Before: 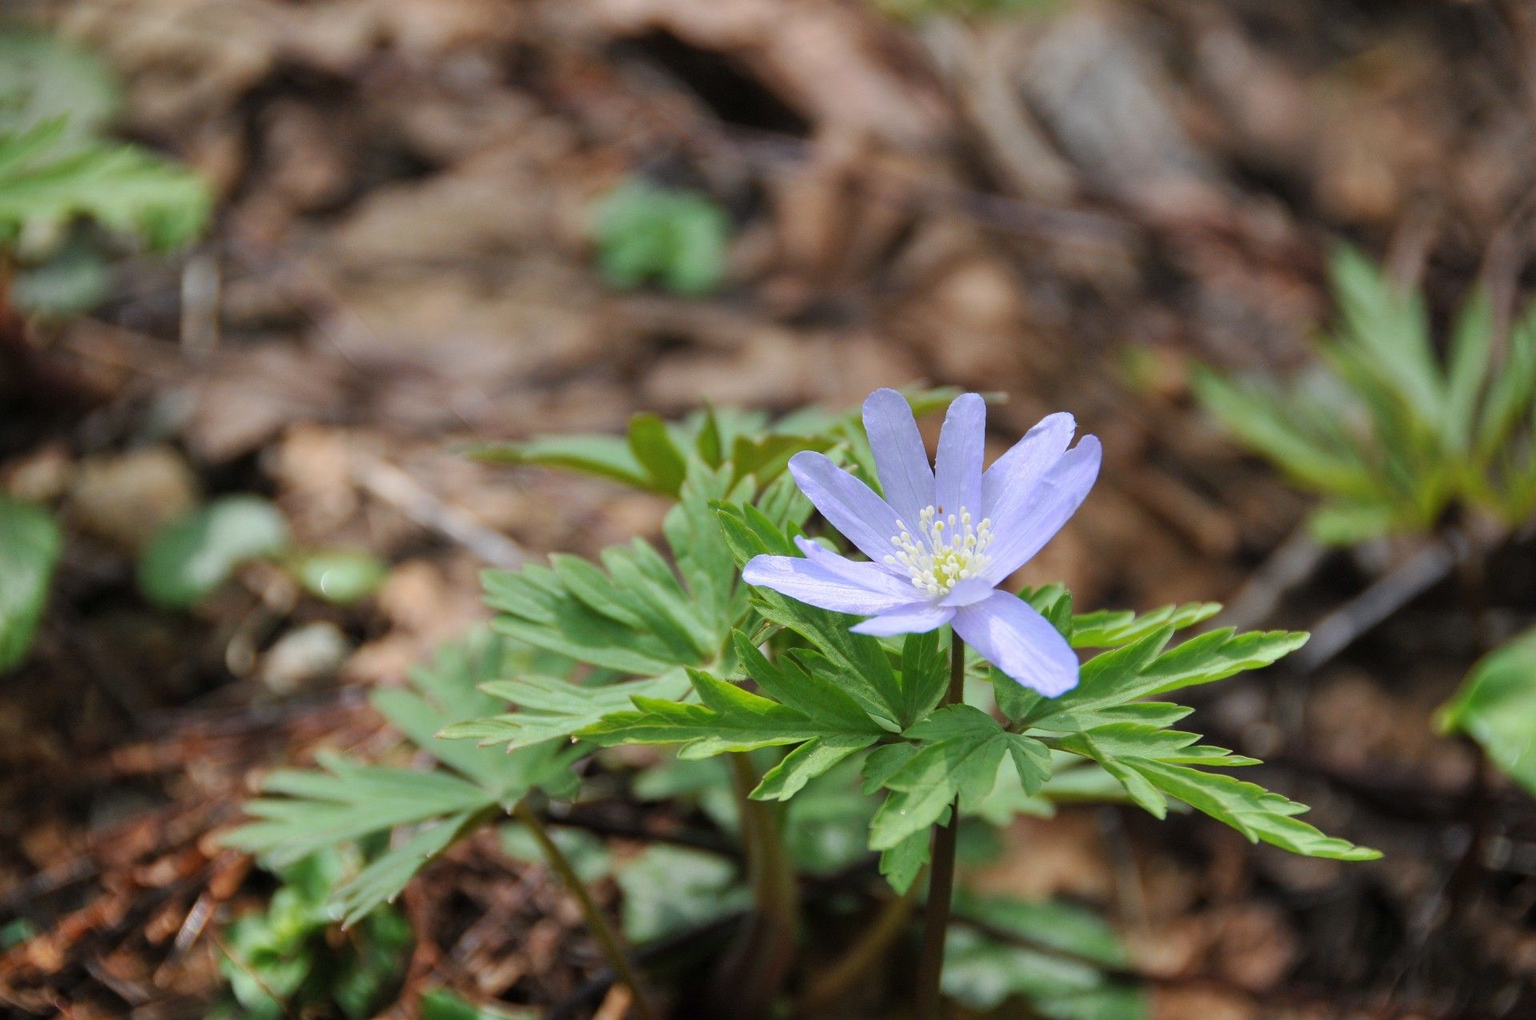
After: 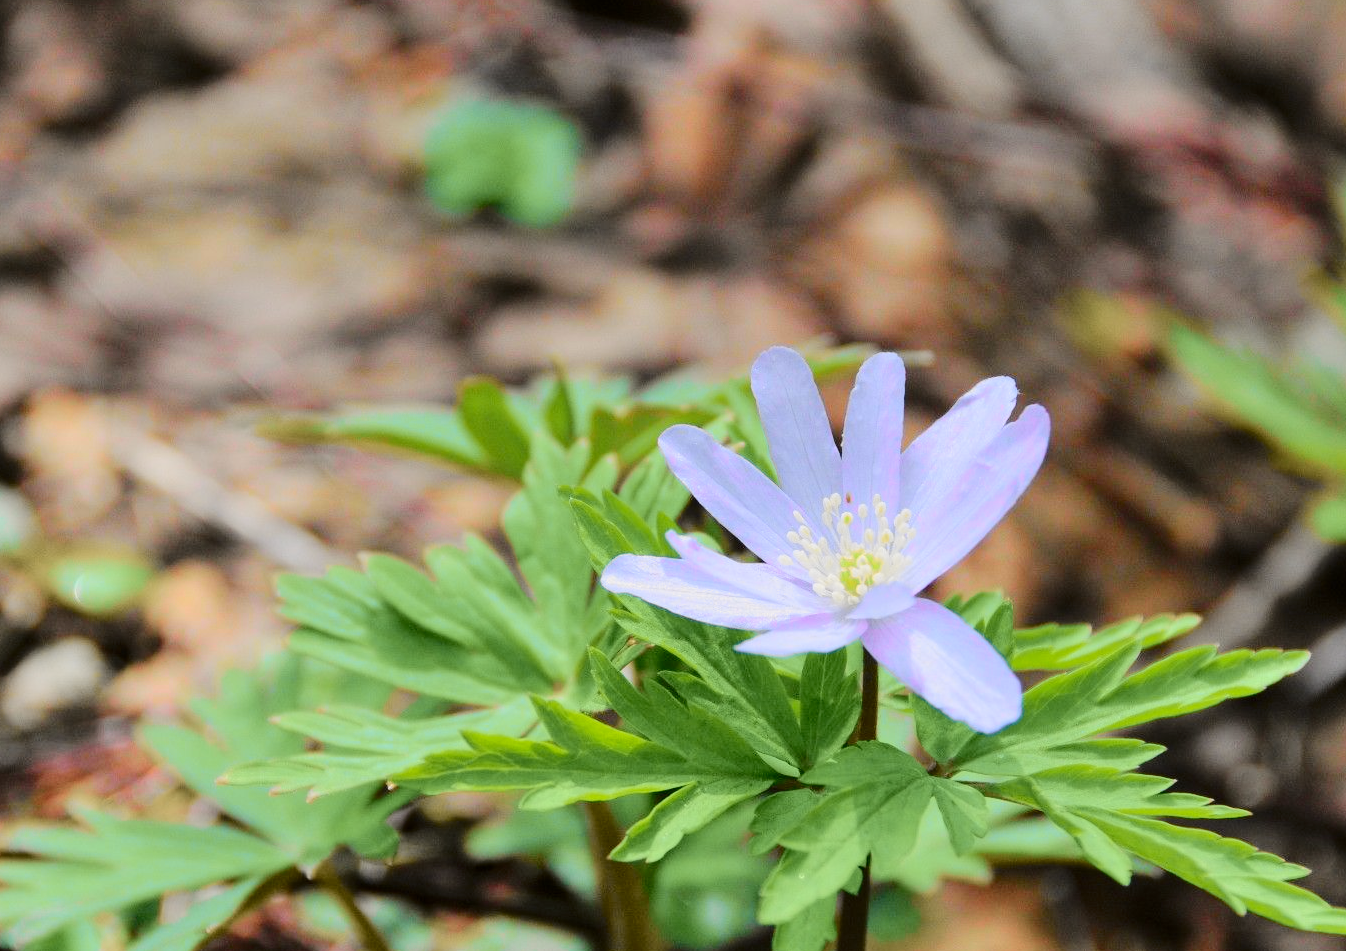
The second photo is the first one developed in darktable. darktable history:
tone curve: curves: ch0 [(0.014, 0) (0.13, 0.09) (0.227, 0.211) (0.33, 0.395) (0.494, 0.615) (0.662, 0.76) (0.795, 0.846) (1, 0.969)]; ch1 [(0, 0) (0.366, 0.367) (0.447, 0.416) (0.473, 0.484) (0.504, 0.502) (0.525, 0.518) (0.564, 0.601) (0.634, 0.66) (0.746, 0.804) (1, 1)]; ch2 [(0, 0) (0.333, 0.346) (0.375, 0.375) (0.424, 0.43) (0.476, 0.498) (0.496, 0.505) (0.517, 0.522) (0.548, 0.548) (0.579, 0.618) (0.651, 0.674) (0.688, 0.728) (1, 1)], color space Lab, independent channels, preserve colors none
crop and rotate: left 17.042%, top 10.943%, right 12.843%, bottom 14.411%
